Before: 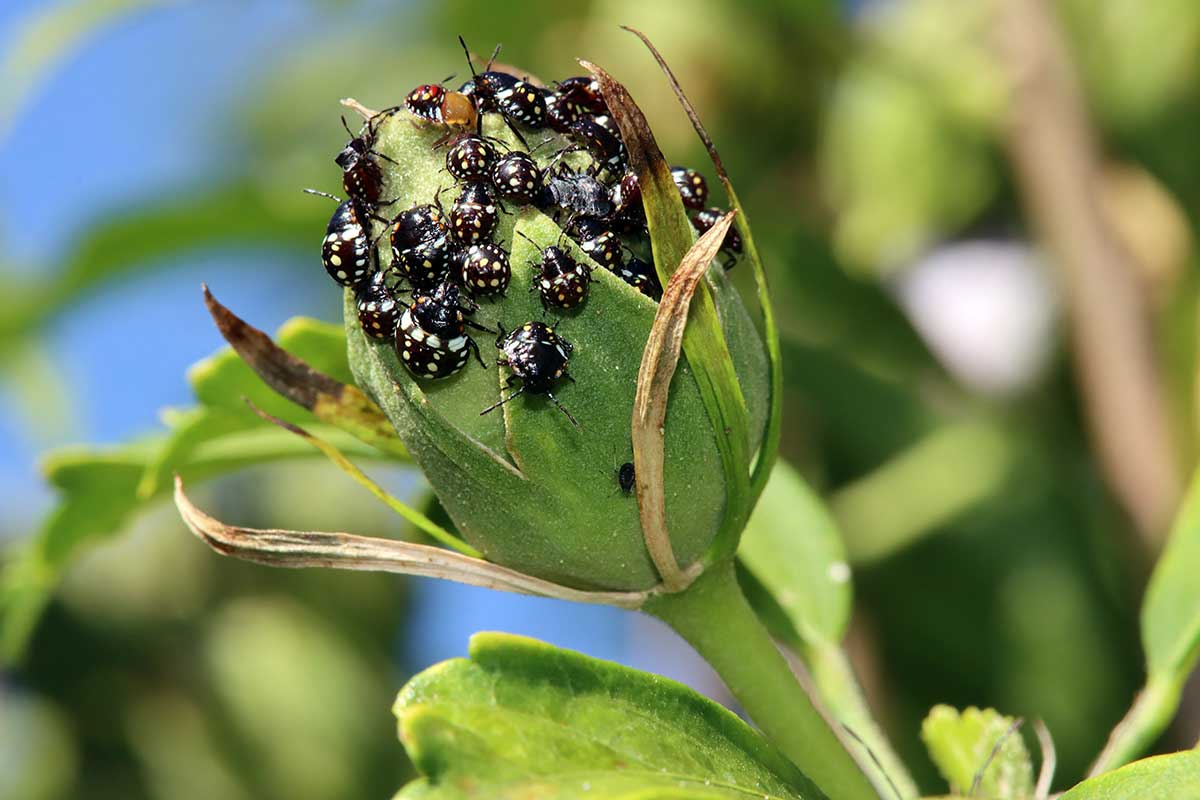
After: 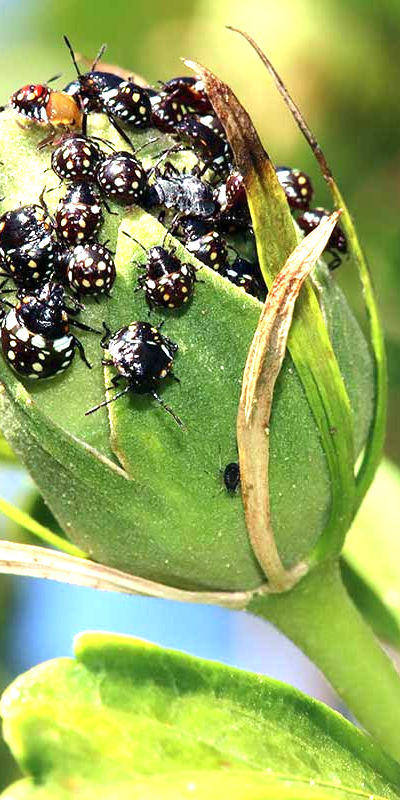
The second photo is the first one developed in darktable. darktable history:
exposure: black level correction 0, exposure 1.099 EV, compensate highlight preservation false
crop: left 32.958%, right 33.636%
